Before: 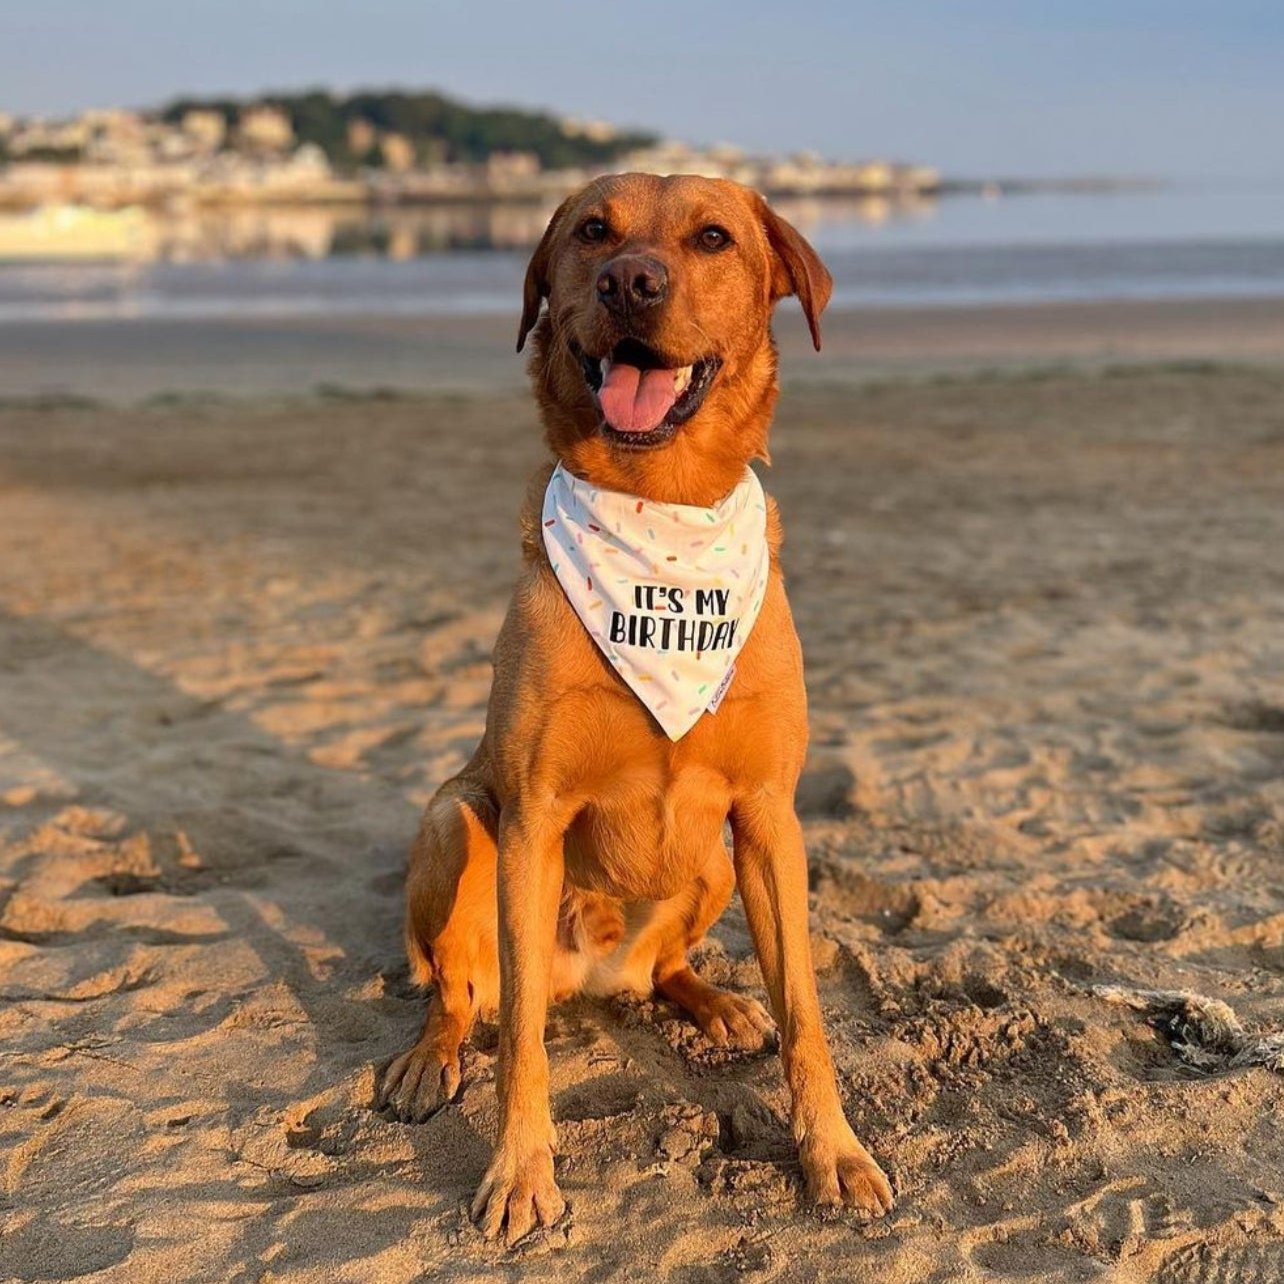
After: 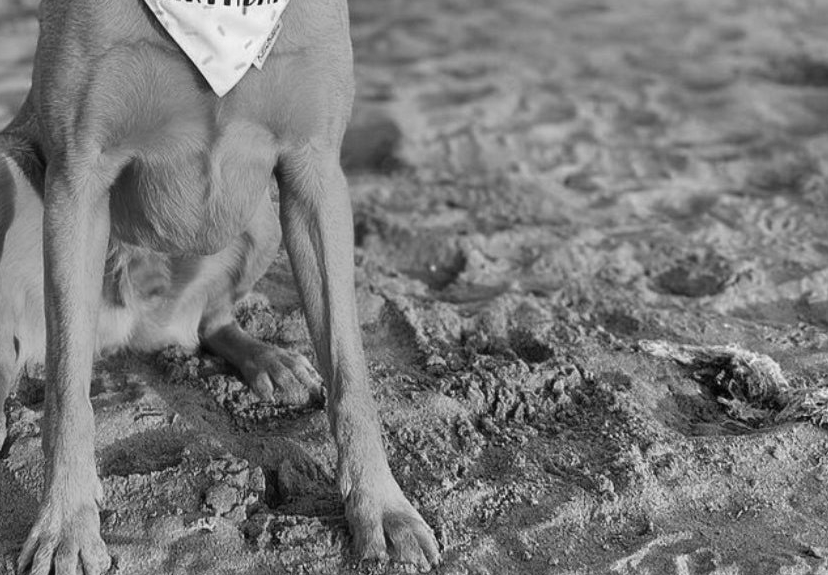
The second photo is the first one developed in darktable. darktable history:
crop and rotate: left 35.509%, top 50.238%, bottom 4.934%
monochrome: on, module defaults
